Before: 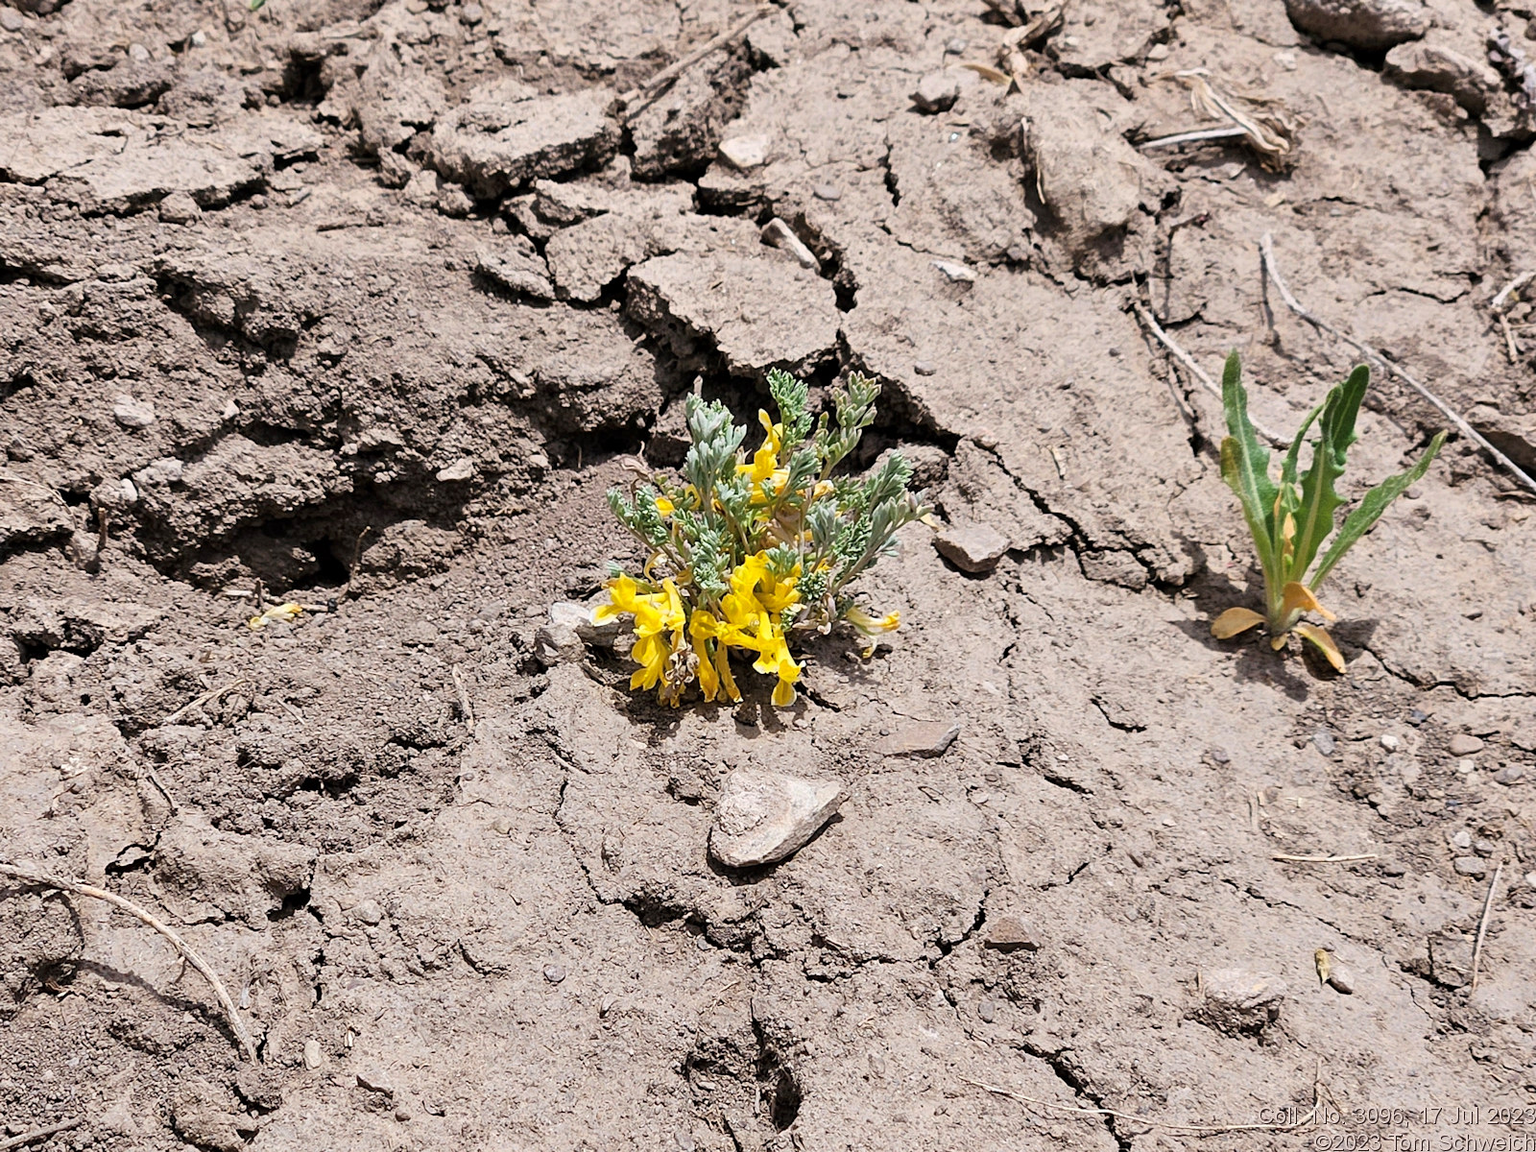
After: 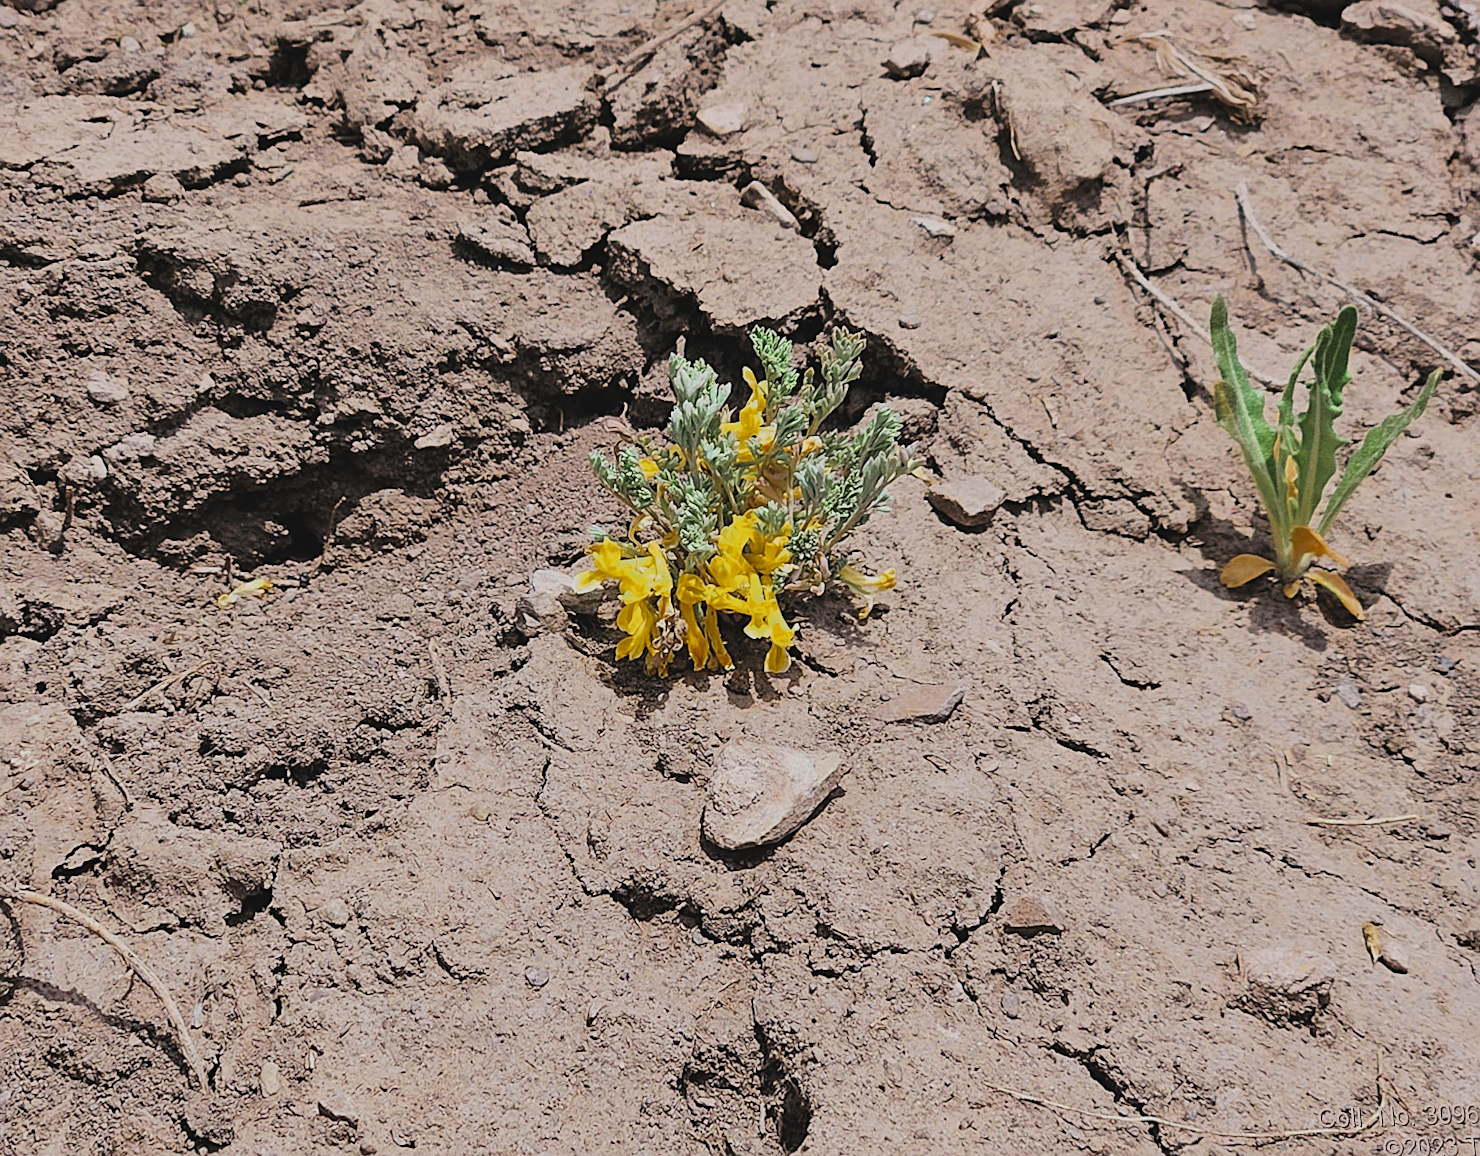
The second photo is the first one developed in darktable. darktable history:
rotate and perspective: rotation -1.68°, lens shift (vertical) -0.146, crop left 0.049, crop right 0.912, crop top 0.032, crop bottom 0.96
velvia: strength 15%
filmic rgb: black relative exposure -7.65 EV, white relative exposure 4.56 EV, hardness 3.61, color science v6 (2022)
exposure: black level correction -0.015, compensate highlight preservation false
color zones: curves: ch0 [(0.11, 0.396) (0.195, 0.36) (0.25, 0.5) (0.303, 0.412) (0.357, 0.544) (0.75, 0.5) (0.967, 0.328)]; ch1 [(0, 0.468) (0.112, 0.512) (0.202, 0.6) (0.25, 0.5) (0.307, 0.352) (0.357, 0.544) (0.75, 0.5) (0.963, 0.524)]
sharpen: on, module defaults
